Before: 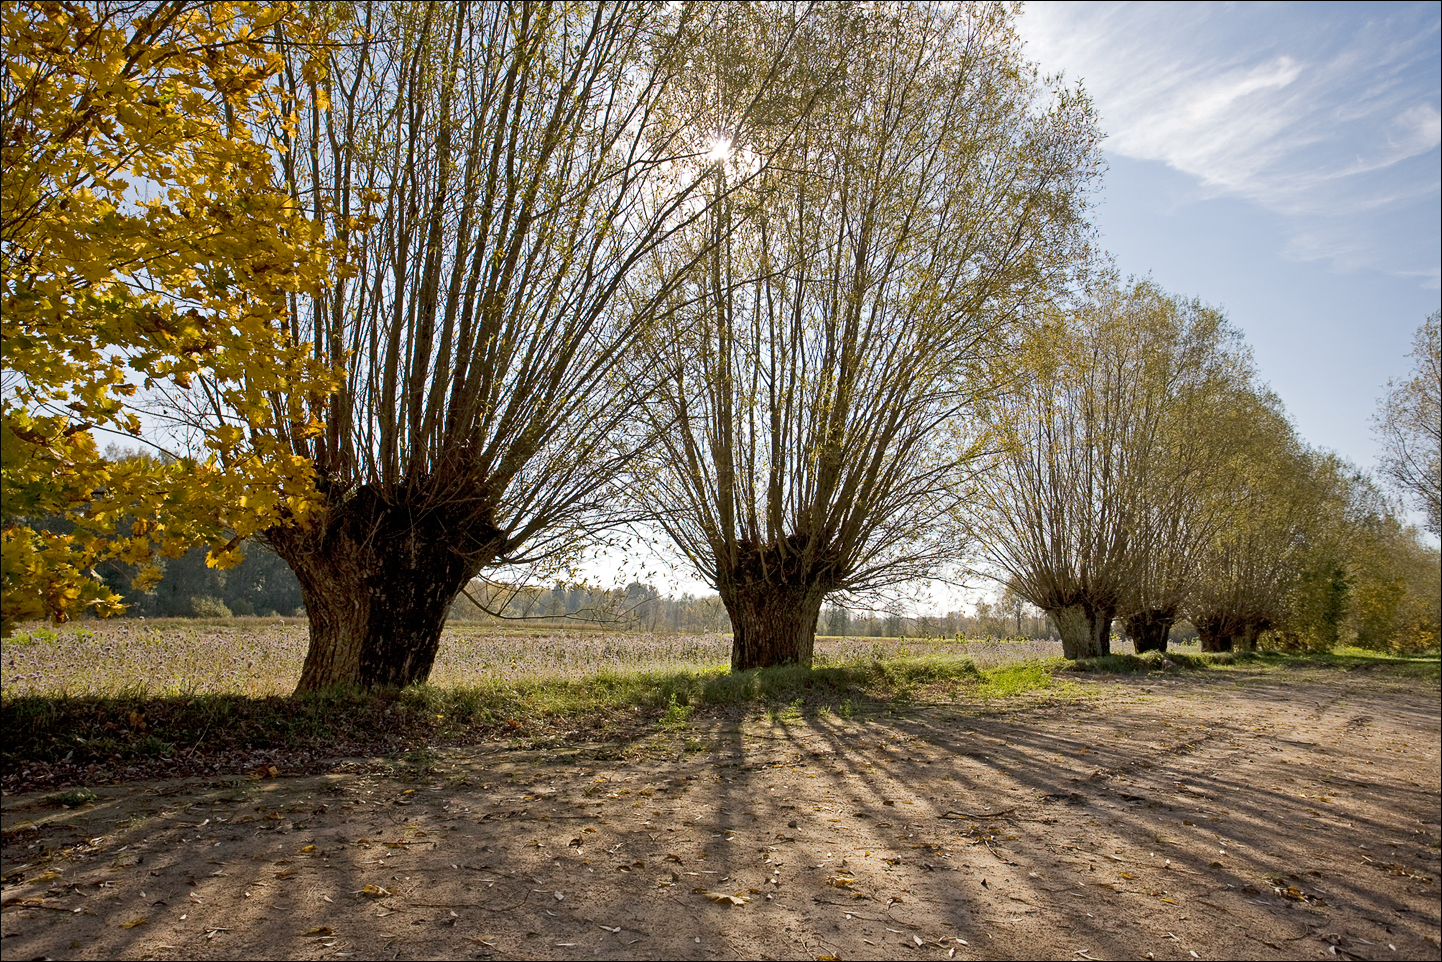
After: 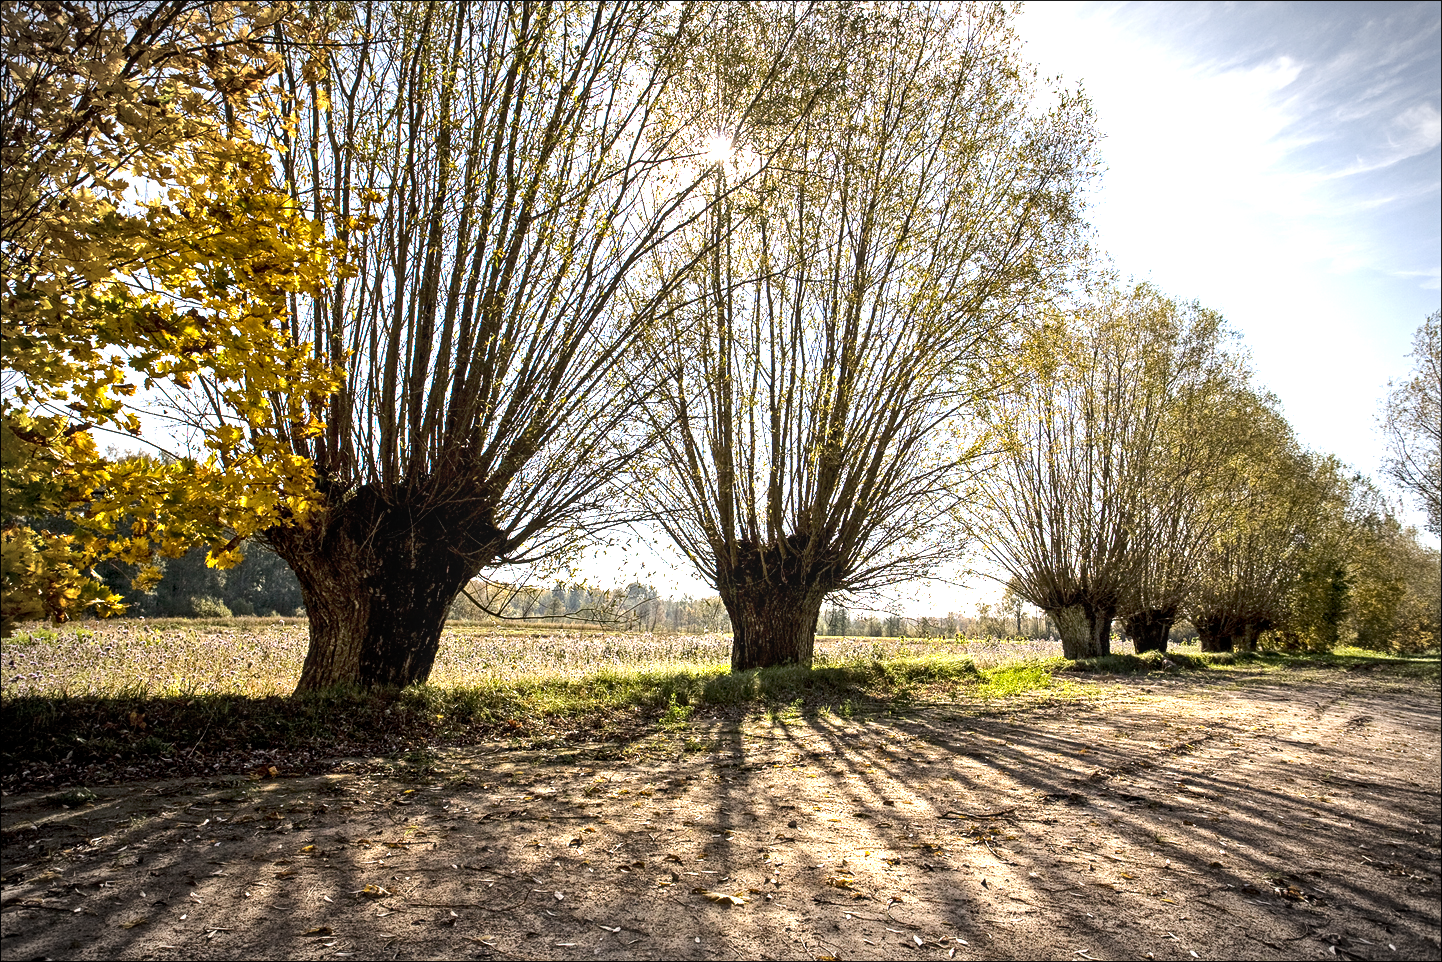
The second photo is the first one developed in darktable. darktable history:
exposure: black level correction 0.001, exposure 0.3 EV, compensate highlight preservation false
tone equalizer: -8 EV -1.08 EV, -7 EV -1.01 EV, -6 EV -0.867 EV, -5 EV -0.578 EV, -3 EV 0.578 EV, -2 EV 0.867 EV, -1 EV 1.01 EV, +0 EV 1.08 EV, edges refinement/feathering 500, mask exposure compensation -1.57 EV, preserve details no
vignetting: fall-off start 87%, automatic ratio true
local contrast: on, module defaults
